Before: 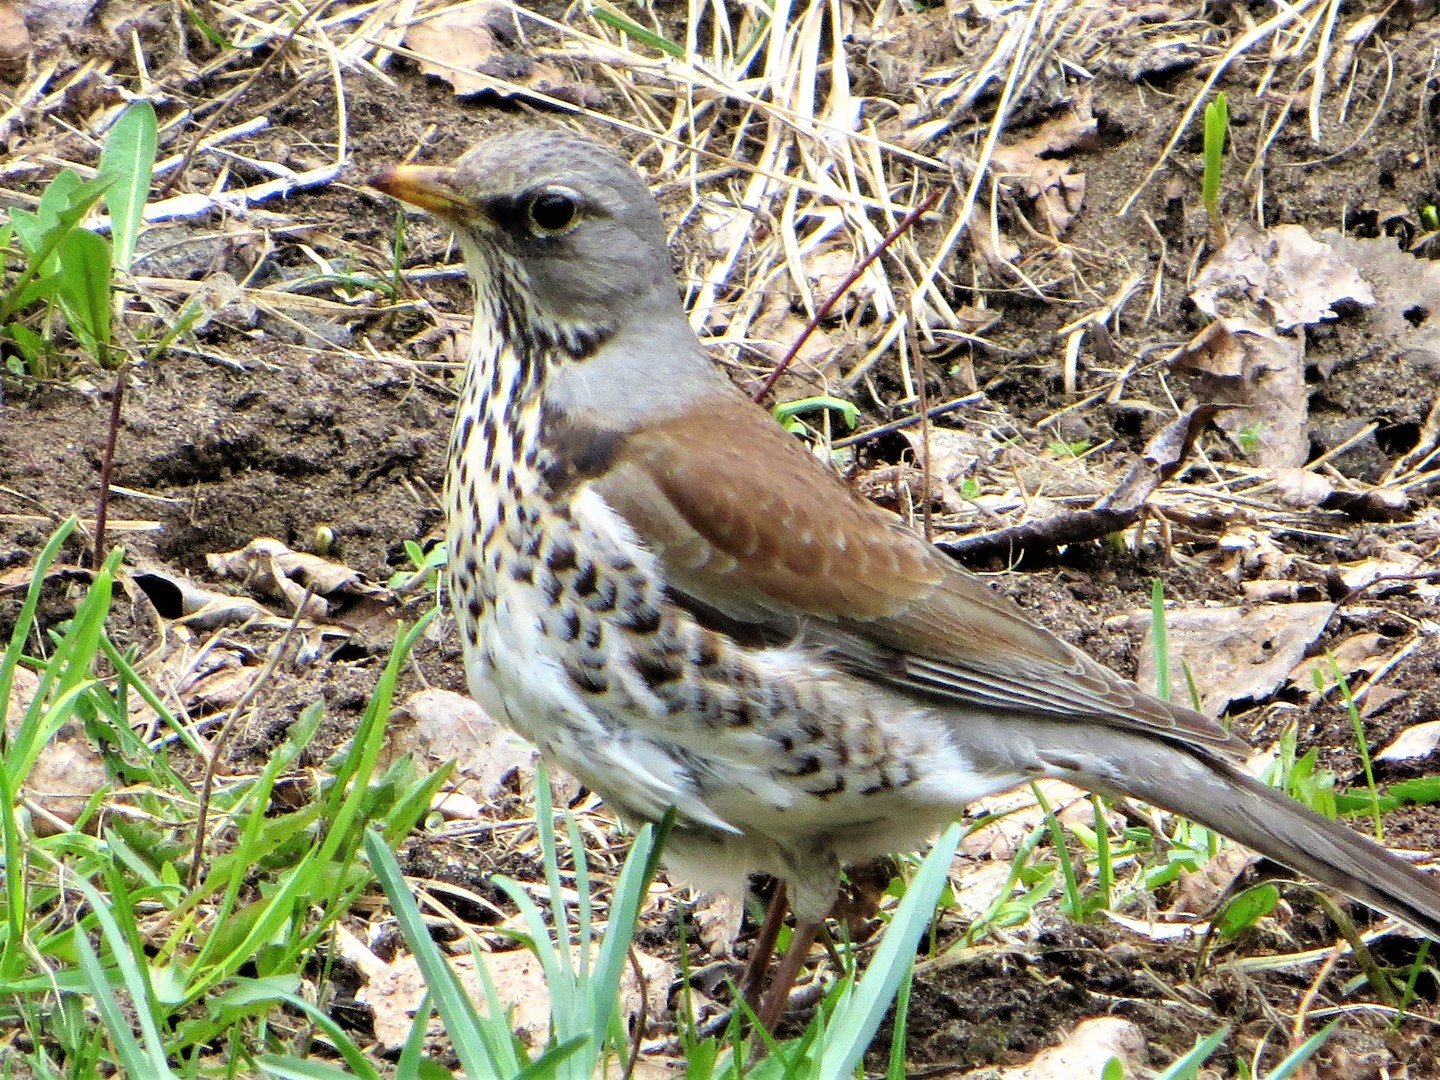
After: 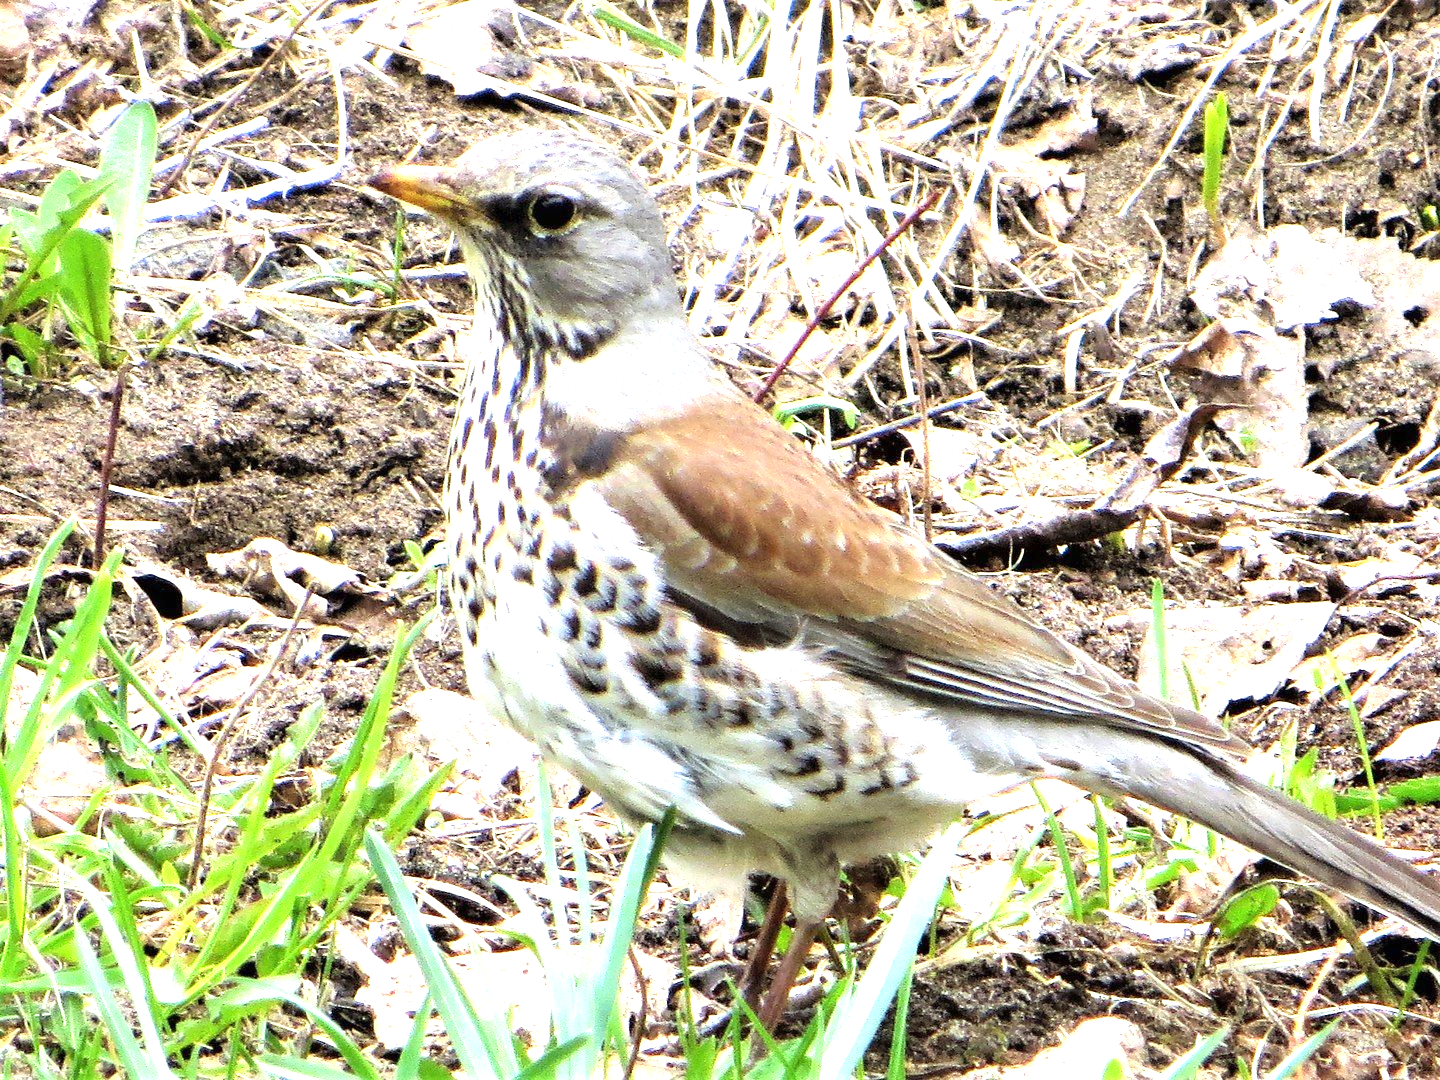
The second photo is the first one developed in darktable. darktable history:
exposure: exposure 1.166 EV, compensate exposure bias true, compensate highlight preservation false
